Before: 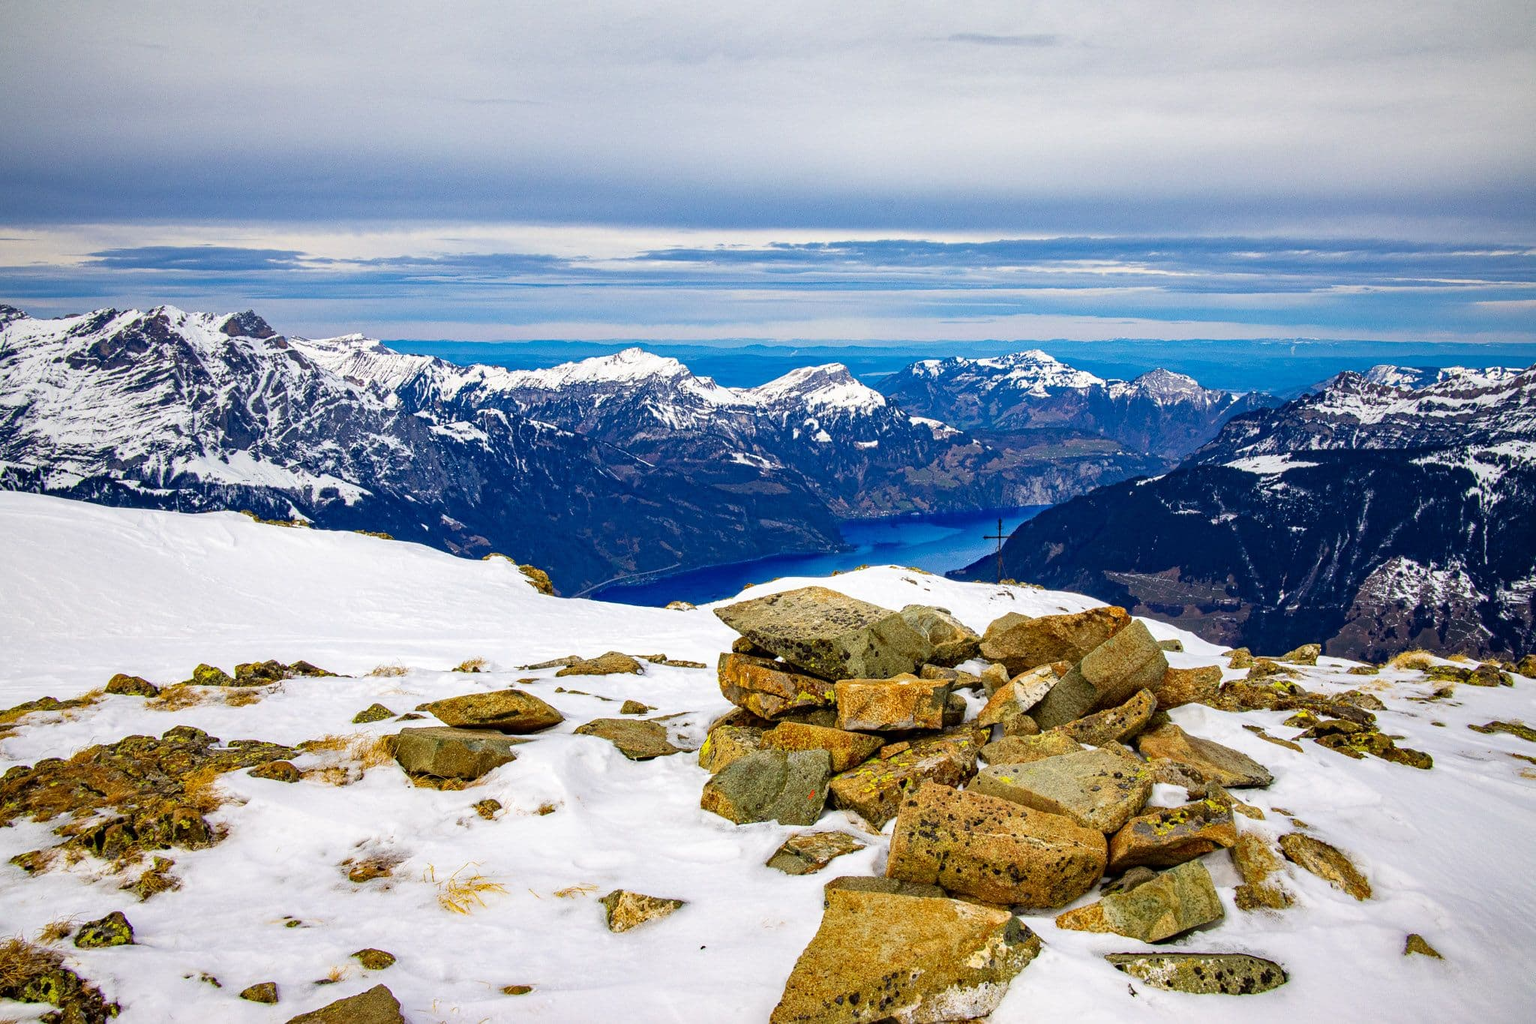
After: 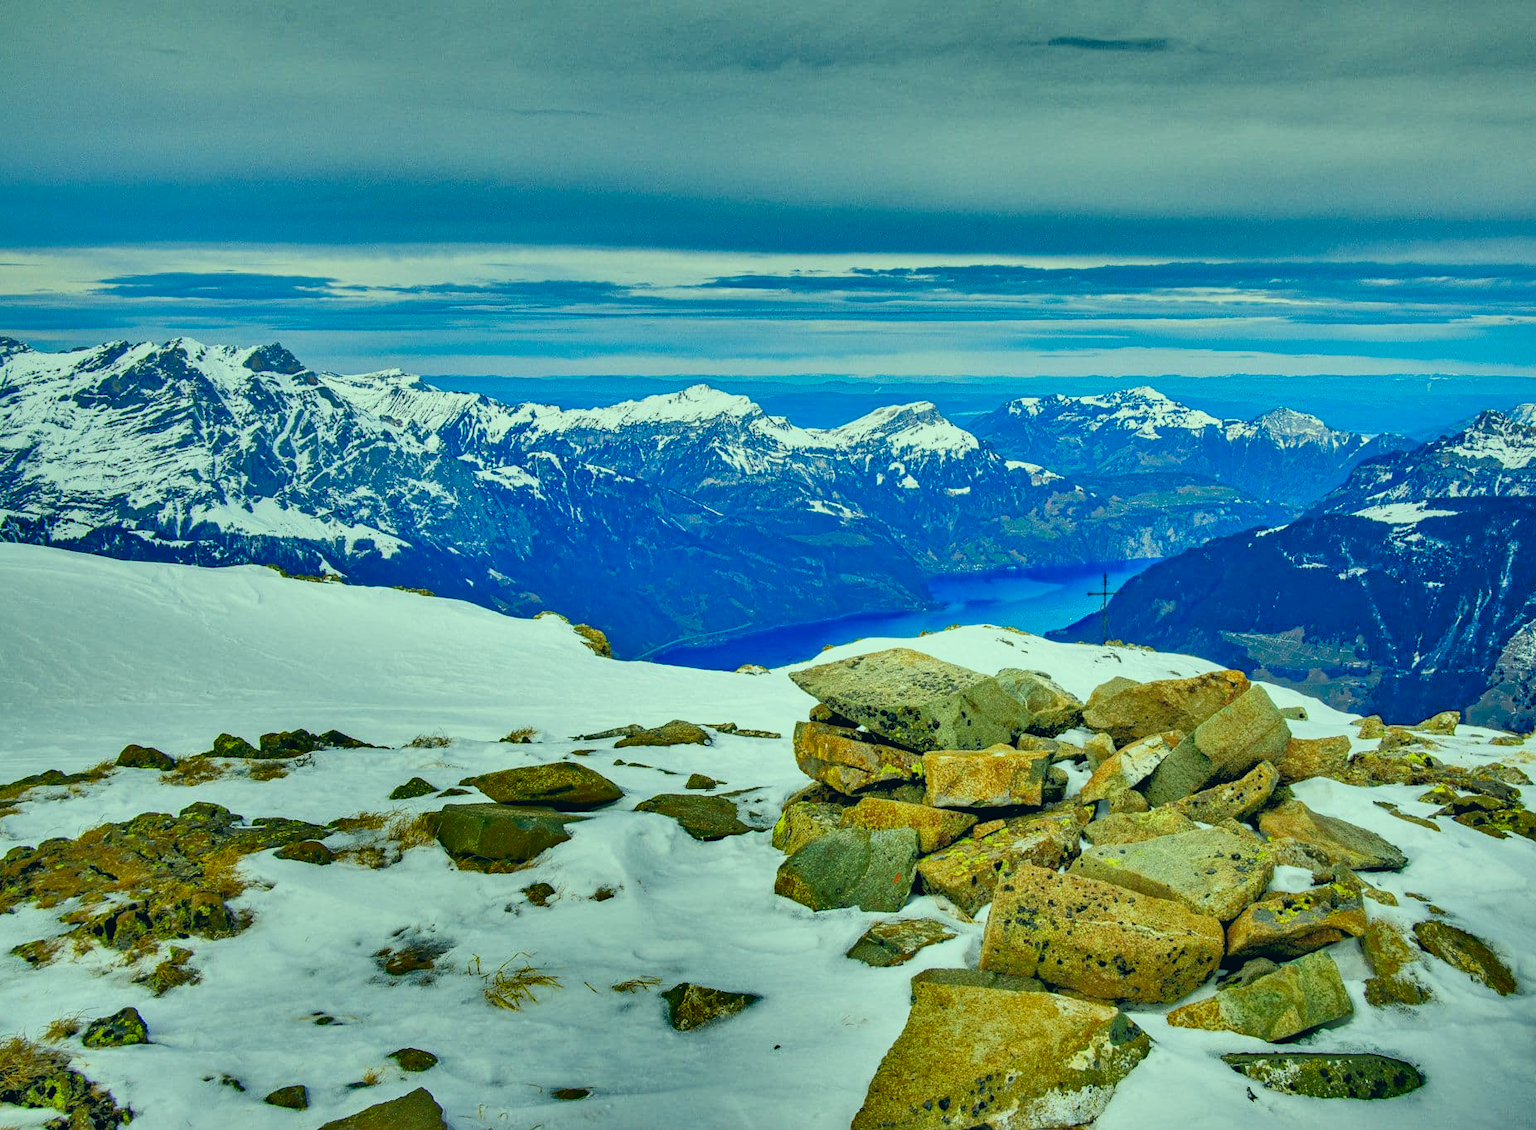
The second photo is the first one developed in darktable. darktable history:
crop: right 9.499%, bottom 0.043%
color correction: highlights a* -19.47, highlights b* 9.8, shadows a* -20.74, shadows b* -10.06
shadows and highlights: shadows 17.58, highlights -84.13, soften with gaussian
filmic rgb: black relative exposure -8.03 EV, white relative exposure 4.04 EV, hardness 4.13, latitude 49.77%, contrast 1.1, color science v4 (2020), contrast in shadows soft, contrast in highlights soft
tone equalizer: -7 EV 0.163 EV, -6 EV 0.576 EV, -5 EV 1.17 EV, -4 EV 1.32 EV, -3 EV 1.16 EV, -2 EV 0.6 EV, -1 EV 0.157 EV
color zones: curves: ch0 [(0.068, 0.464) (0.25, 0.5) (0.48, 0.508) (0.75, 0.536) (0.886, 0.476) (0.967, 0.456)]; ch1 [(0.066, 0.456) (0.25, 0.5) (0.616, 0.508) (0.746, 0.56) (0.934, 0.444)], mix 32.75%
